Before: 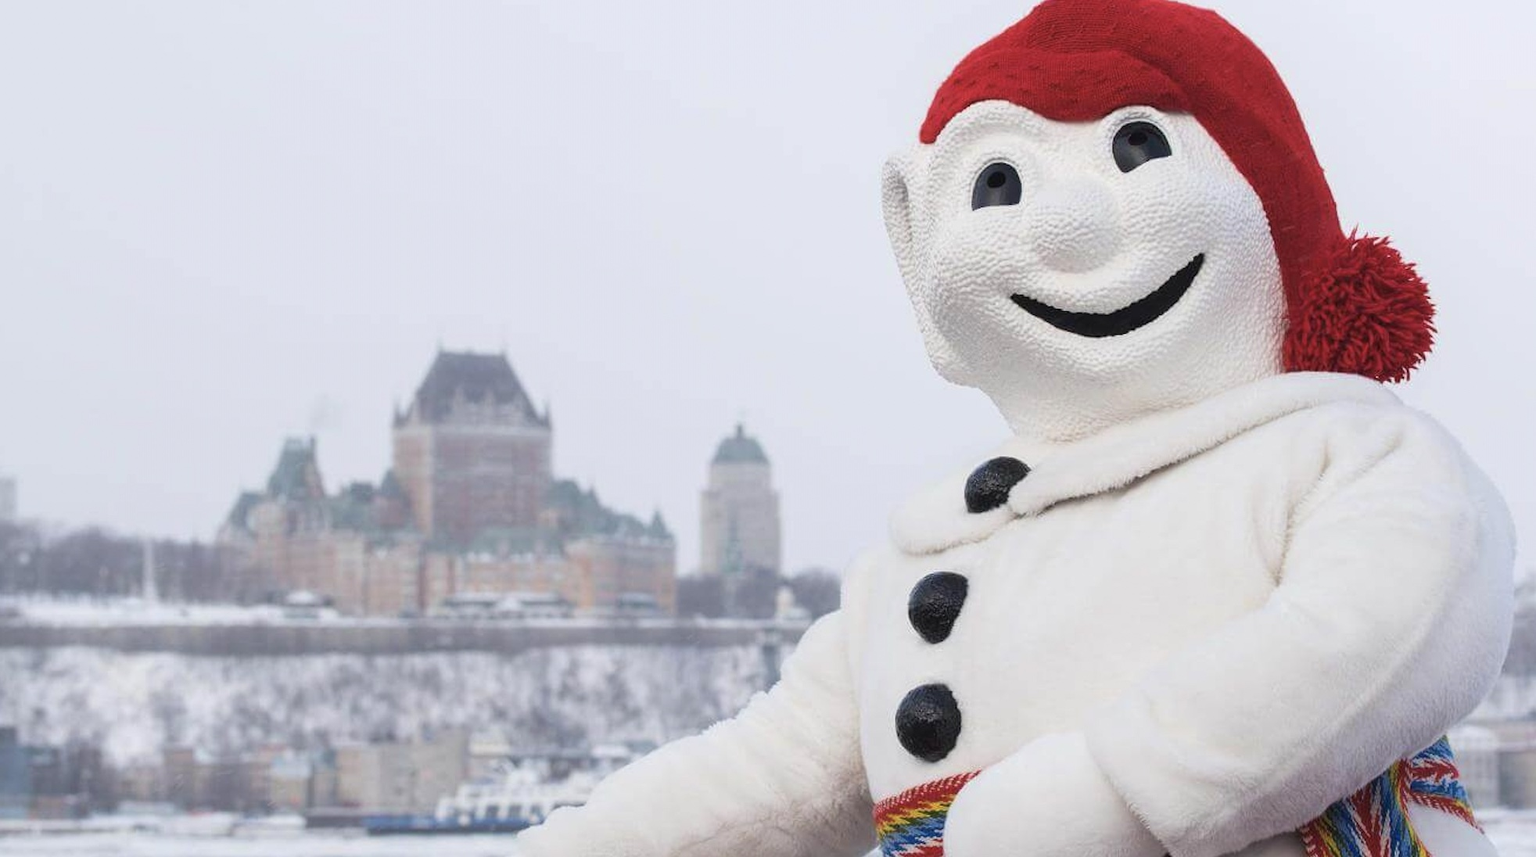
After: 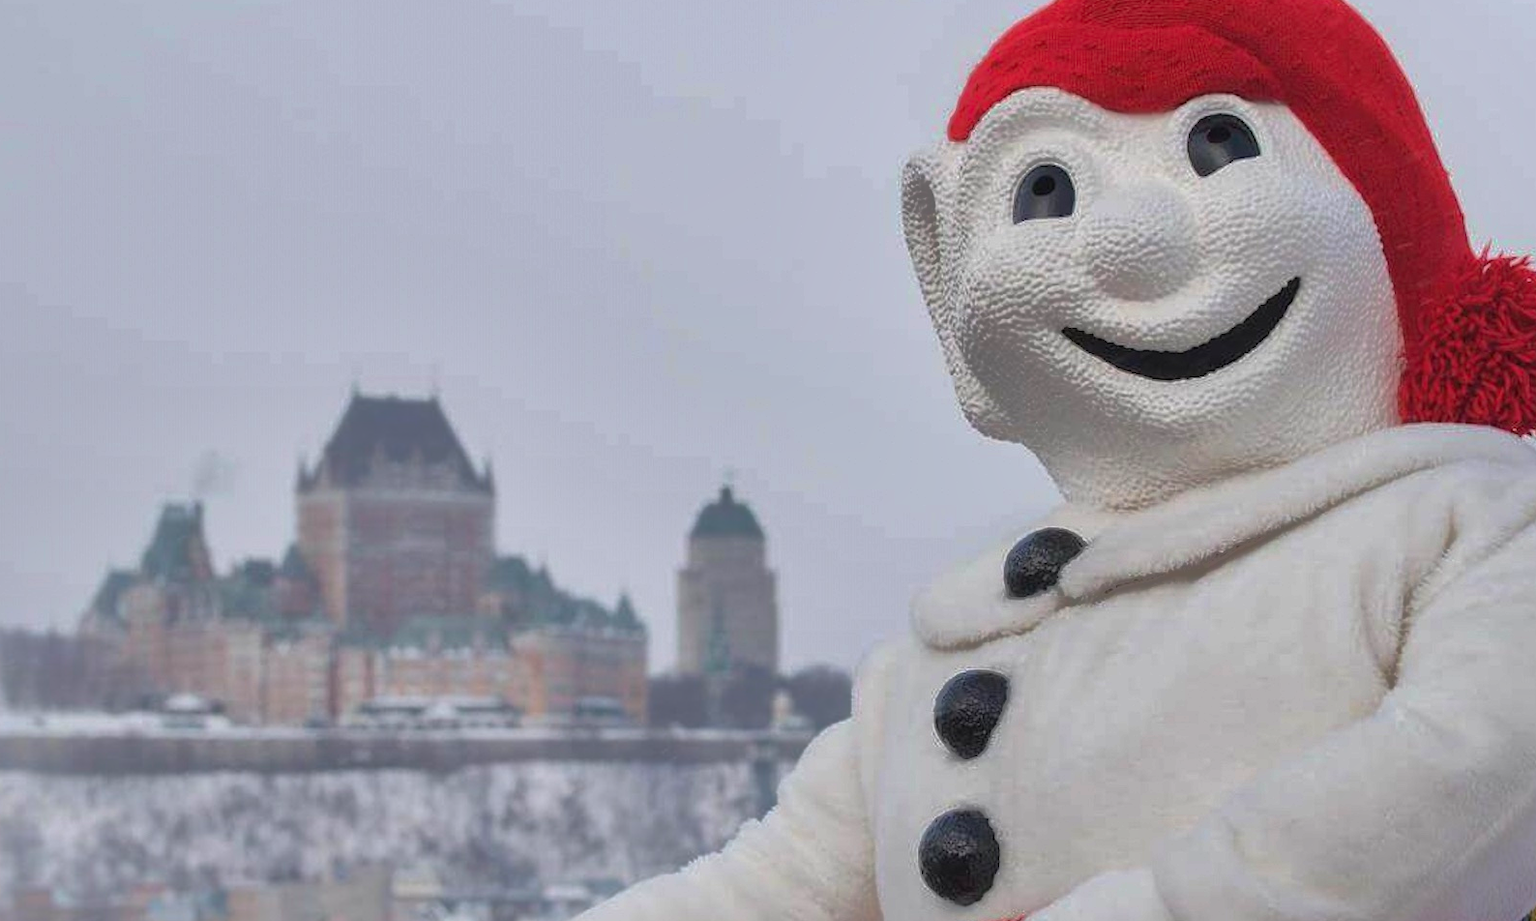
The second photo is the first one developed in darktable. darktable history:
crop: left 9.929%, top 3.475%, right 9.188%, bottom 9.529%
shadows and highlights: shadows 25, highlights -70
